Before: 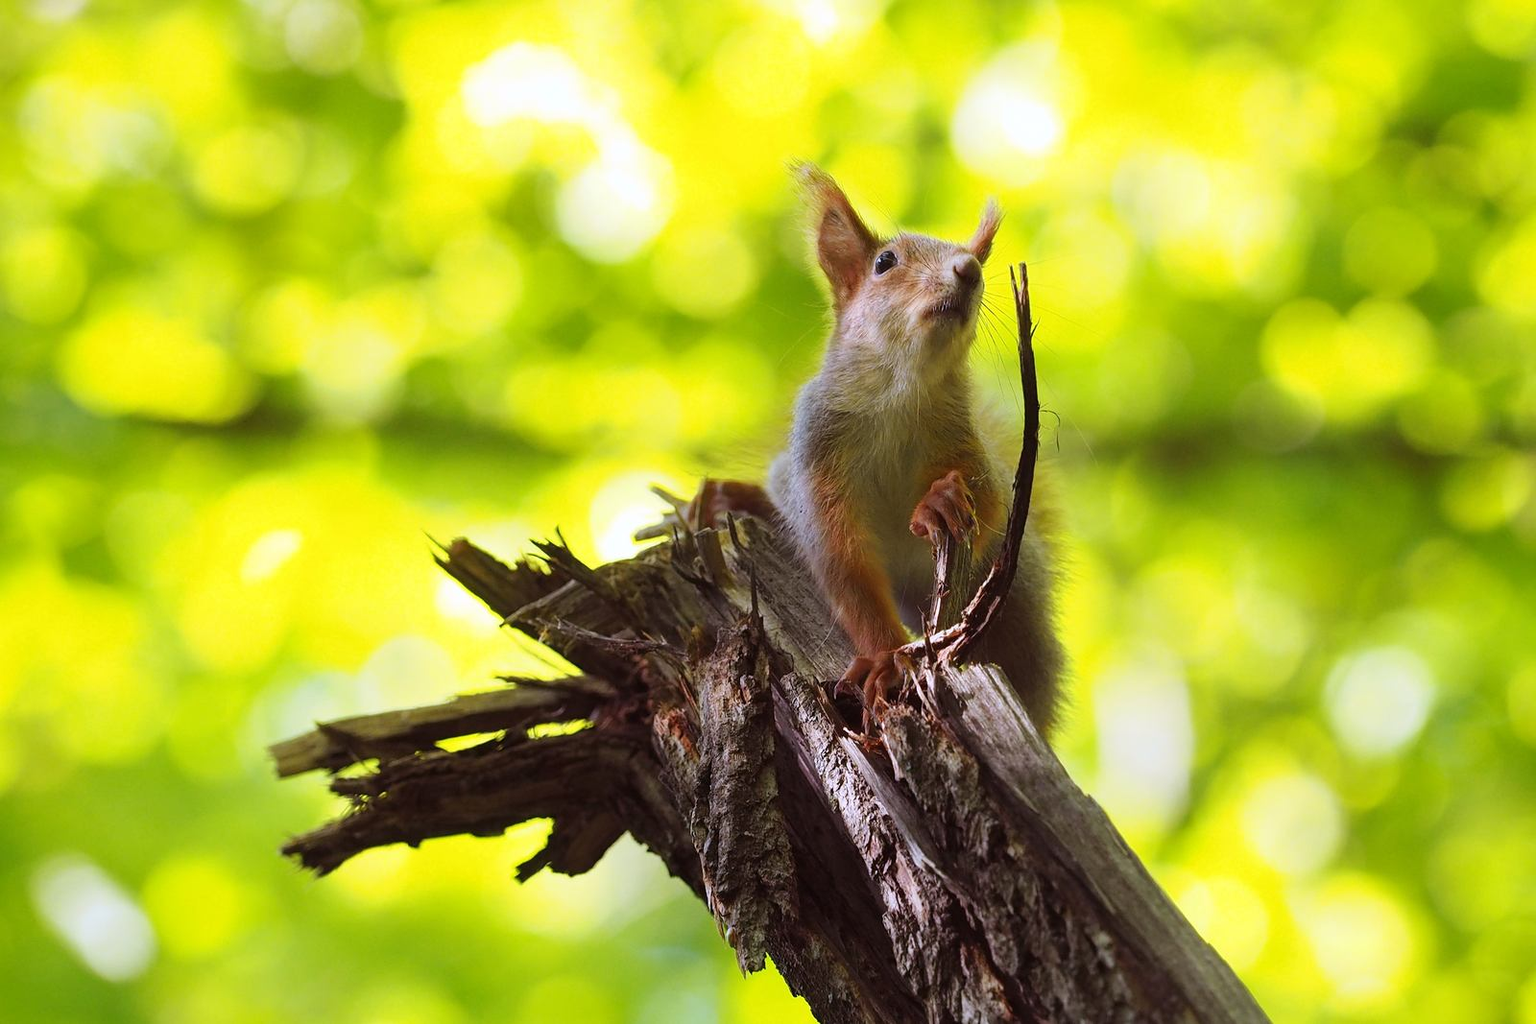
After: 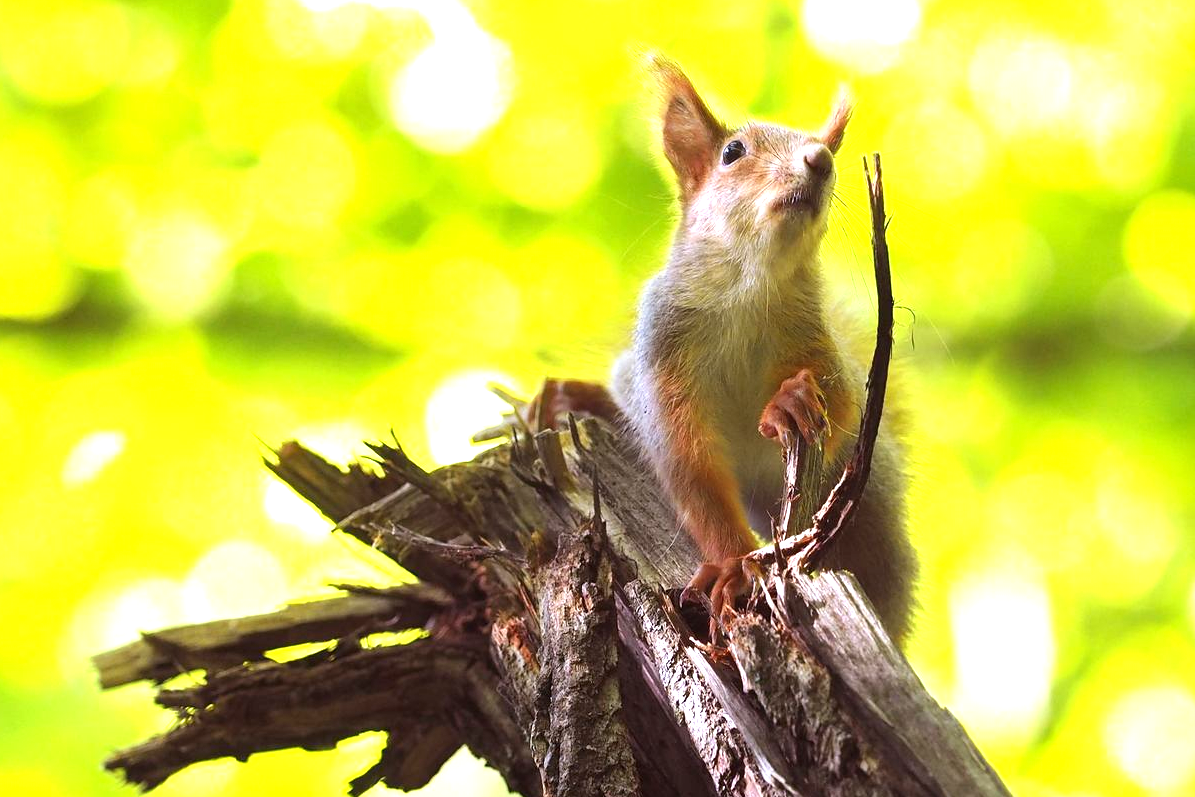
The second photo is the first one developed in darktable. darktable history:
crop and rotate: left 11.831%, top 11.346%, right 13.429%, bottom 13.899%
exposure: exposure 1 EV, compensate highlight preservation false
